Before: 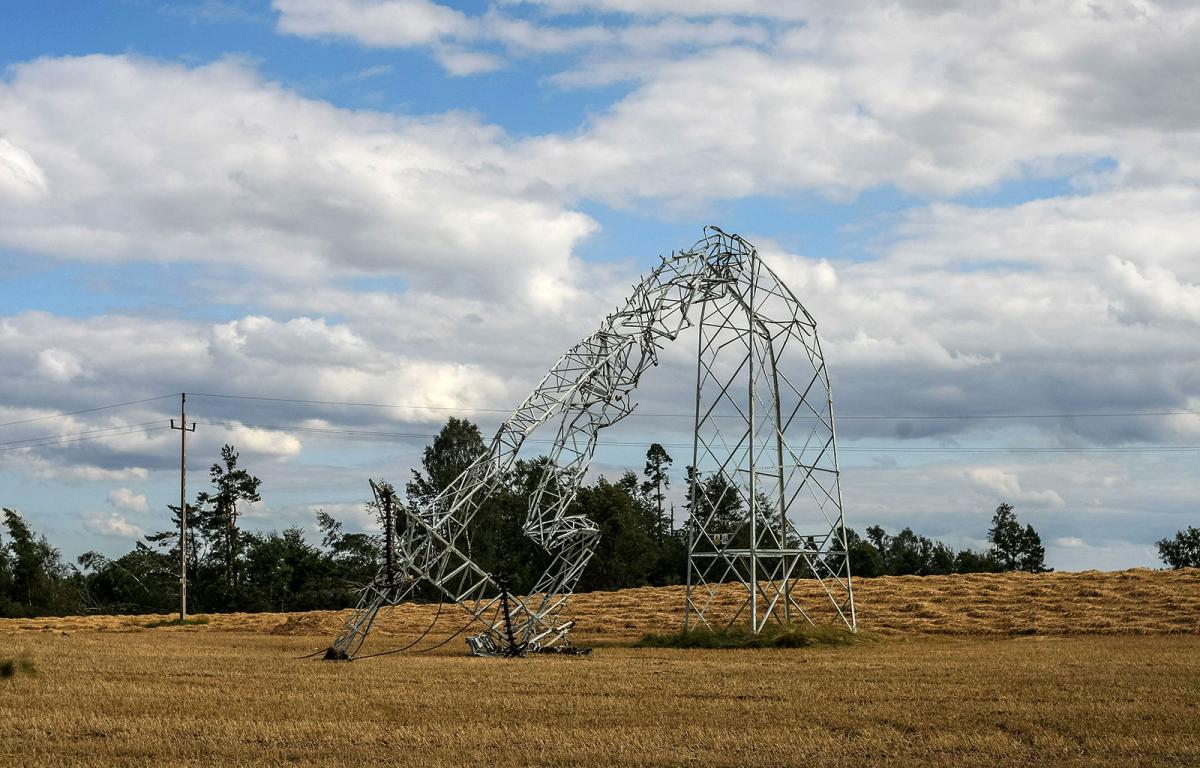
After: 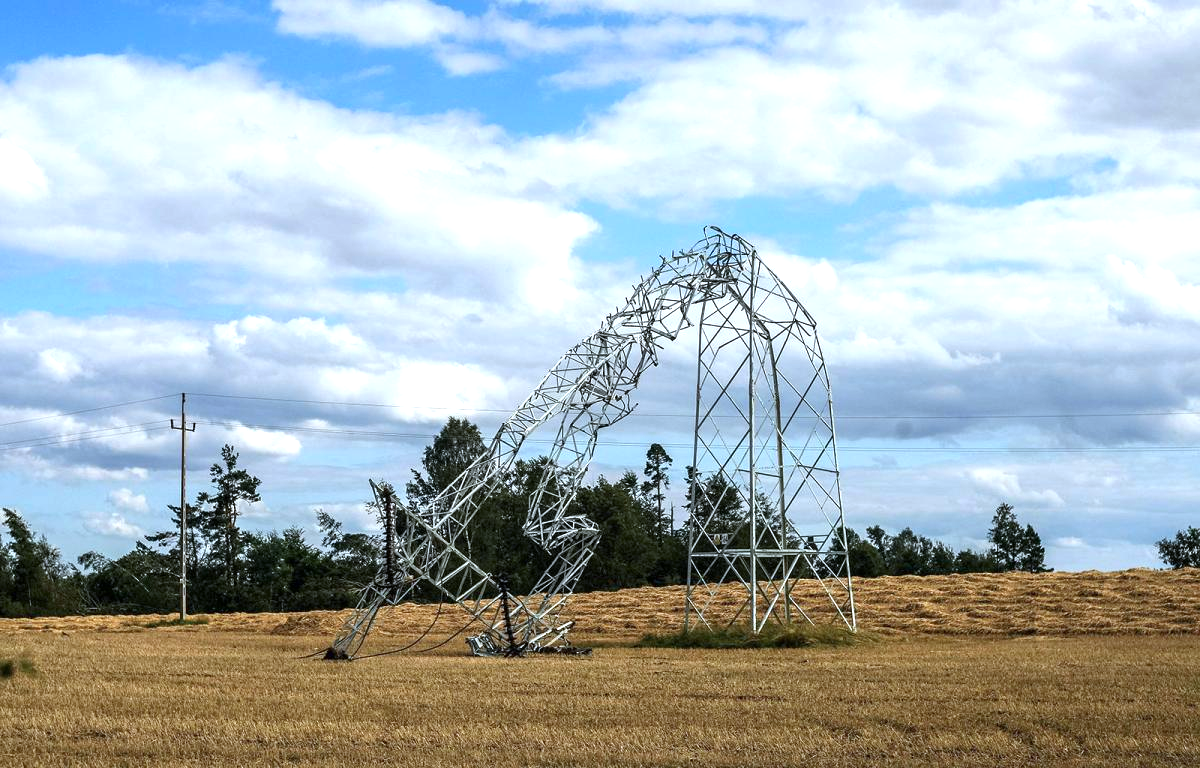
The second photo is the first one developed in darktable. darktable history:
exposure: exposure 0.605 EV, compensate highlight preservation false
tone equalizer: edges refinement/feathering 500, mask exposure compensation -1.57 EV, preserve details no
color calibration: x 0.372, y 0.387, temperature 4286.21 K
